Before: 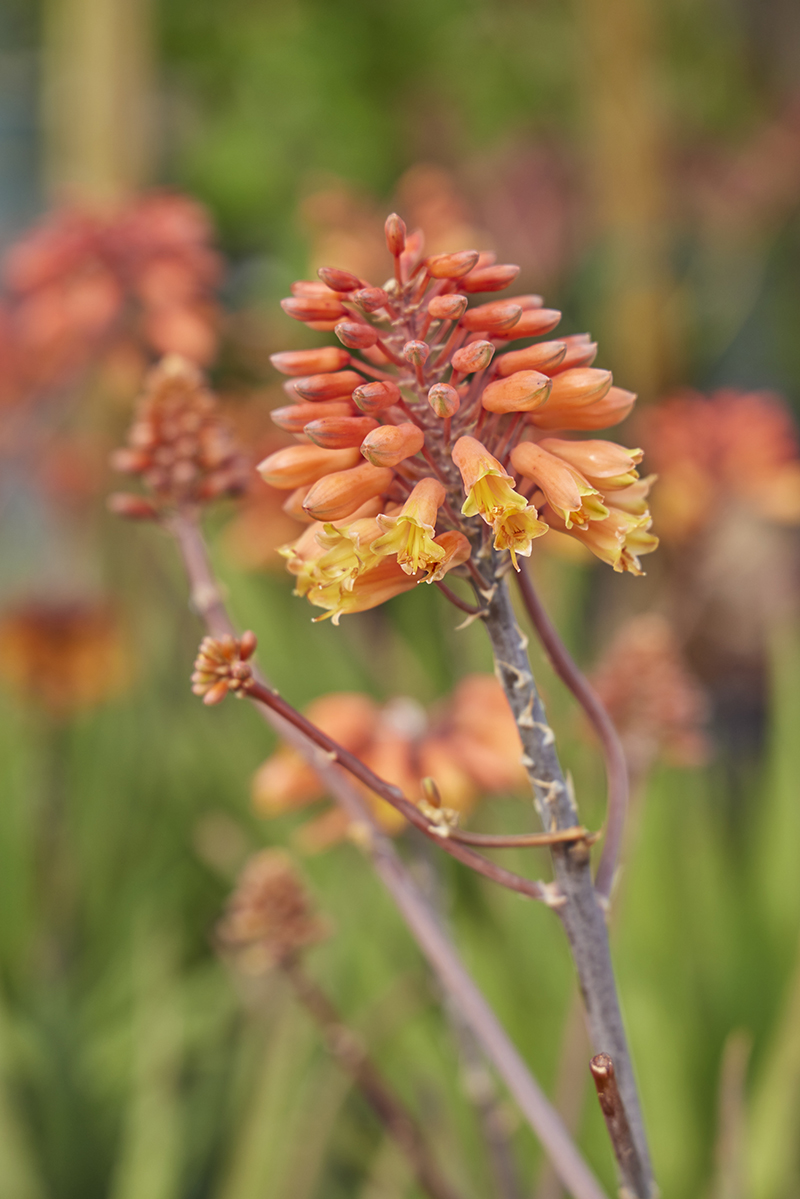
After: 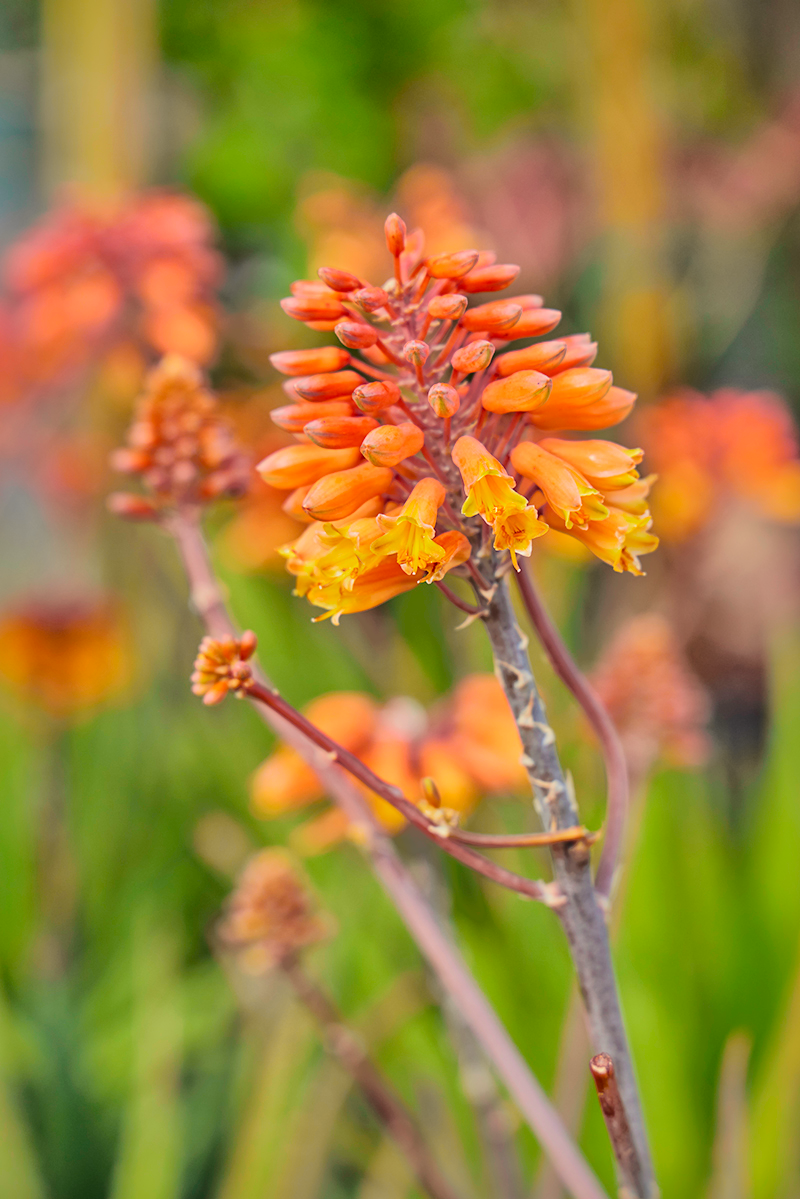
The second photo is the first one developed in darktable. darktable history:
shadows and highlights: shadows -19.88, highlights -73.51
tone curve: curves: ch0 [(0, 0.023) (0.103, 0.087) (0.277, 0.28) (0.46, 0.554) (0.569, 0.68) (0.735, 0.843) (0.994, 0.984)]; ch1 [(0, 0) (0.324, 0.285) (0.456, 0.438) (0.488, 0.497) (0.512, 0.503) (0.535, 0.535) (0.599, 0.606) (0.715, 0.738) (1, 1)]; ch2 [(0, 0) (0.369, 0.388) (0.449, 0.431) (0.478, 0.471) (0.502, 0.503) (0.55, 0.553) (0.603, 0.602) (0.656, 0.713) (1, 1)], color space Lab, independent channels
